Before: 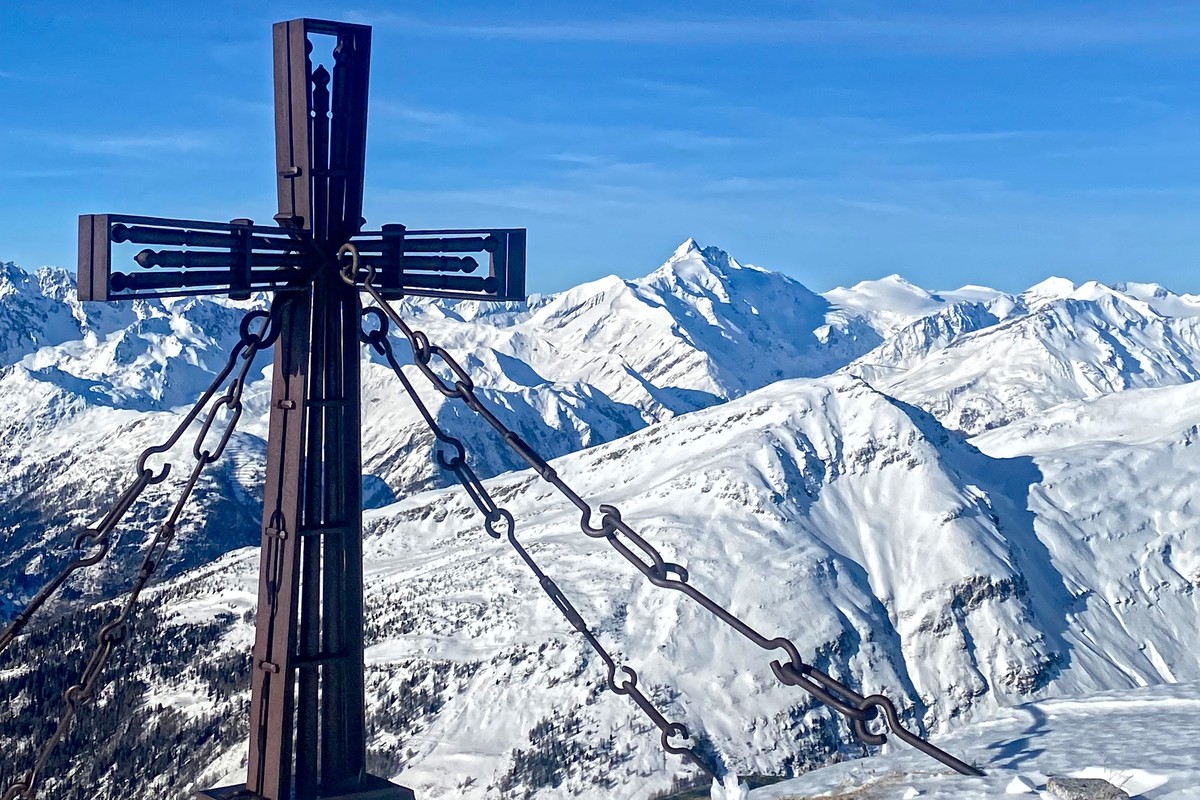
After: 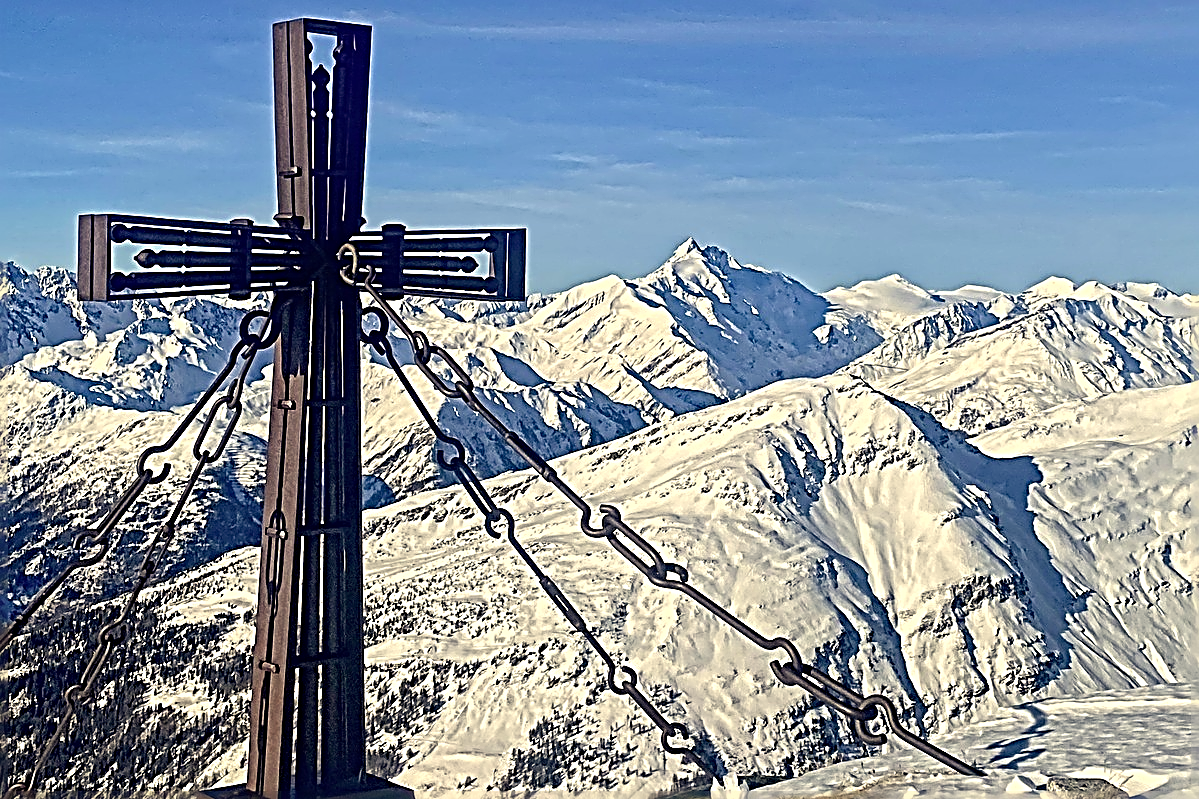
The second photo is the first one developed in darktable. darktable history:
color correction: highlights a* 2.72, highlights b* 22.8
sharpen: radius 3.158, amount 1.731
